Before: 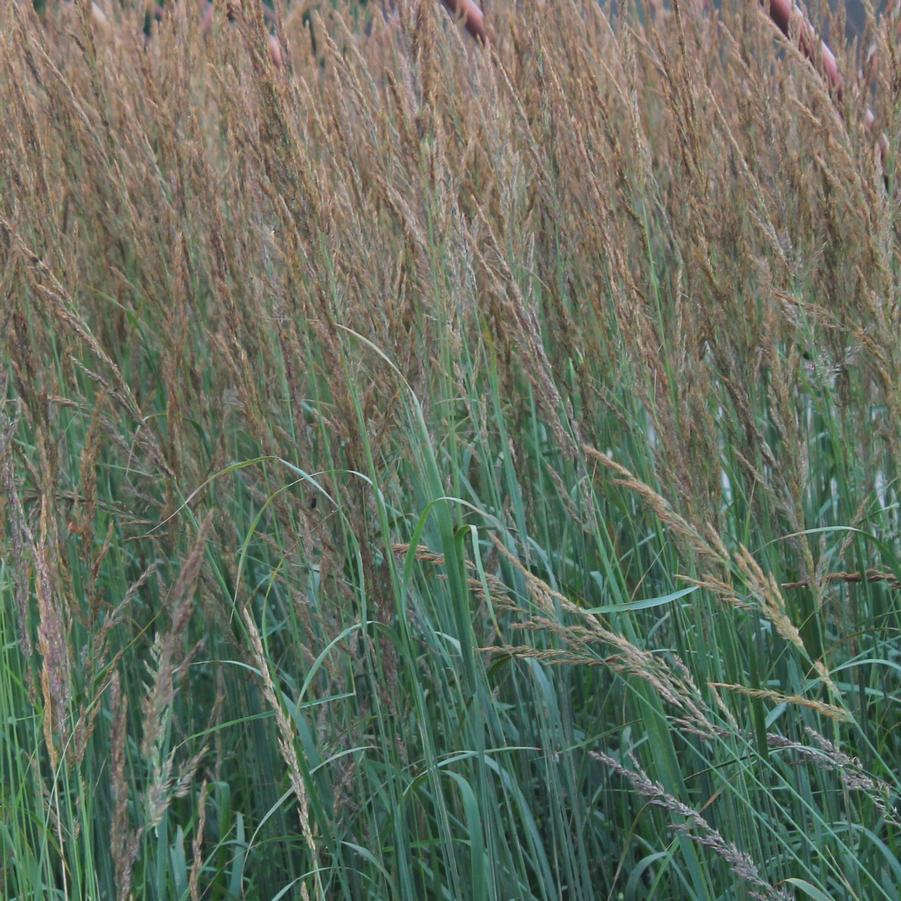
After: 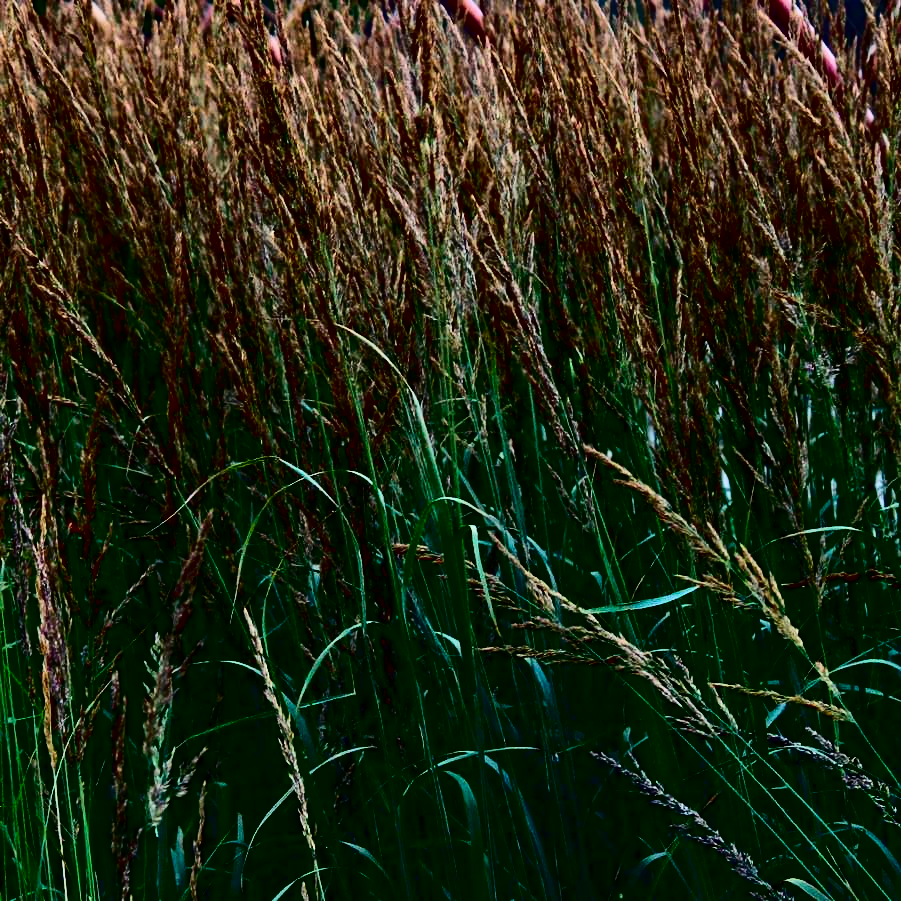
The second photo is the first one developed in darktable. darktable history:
contrast brightness saturation: contrast 0.781, brightness -0.992, saturation 0.991
